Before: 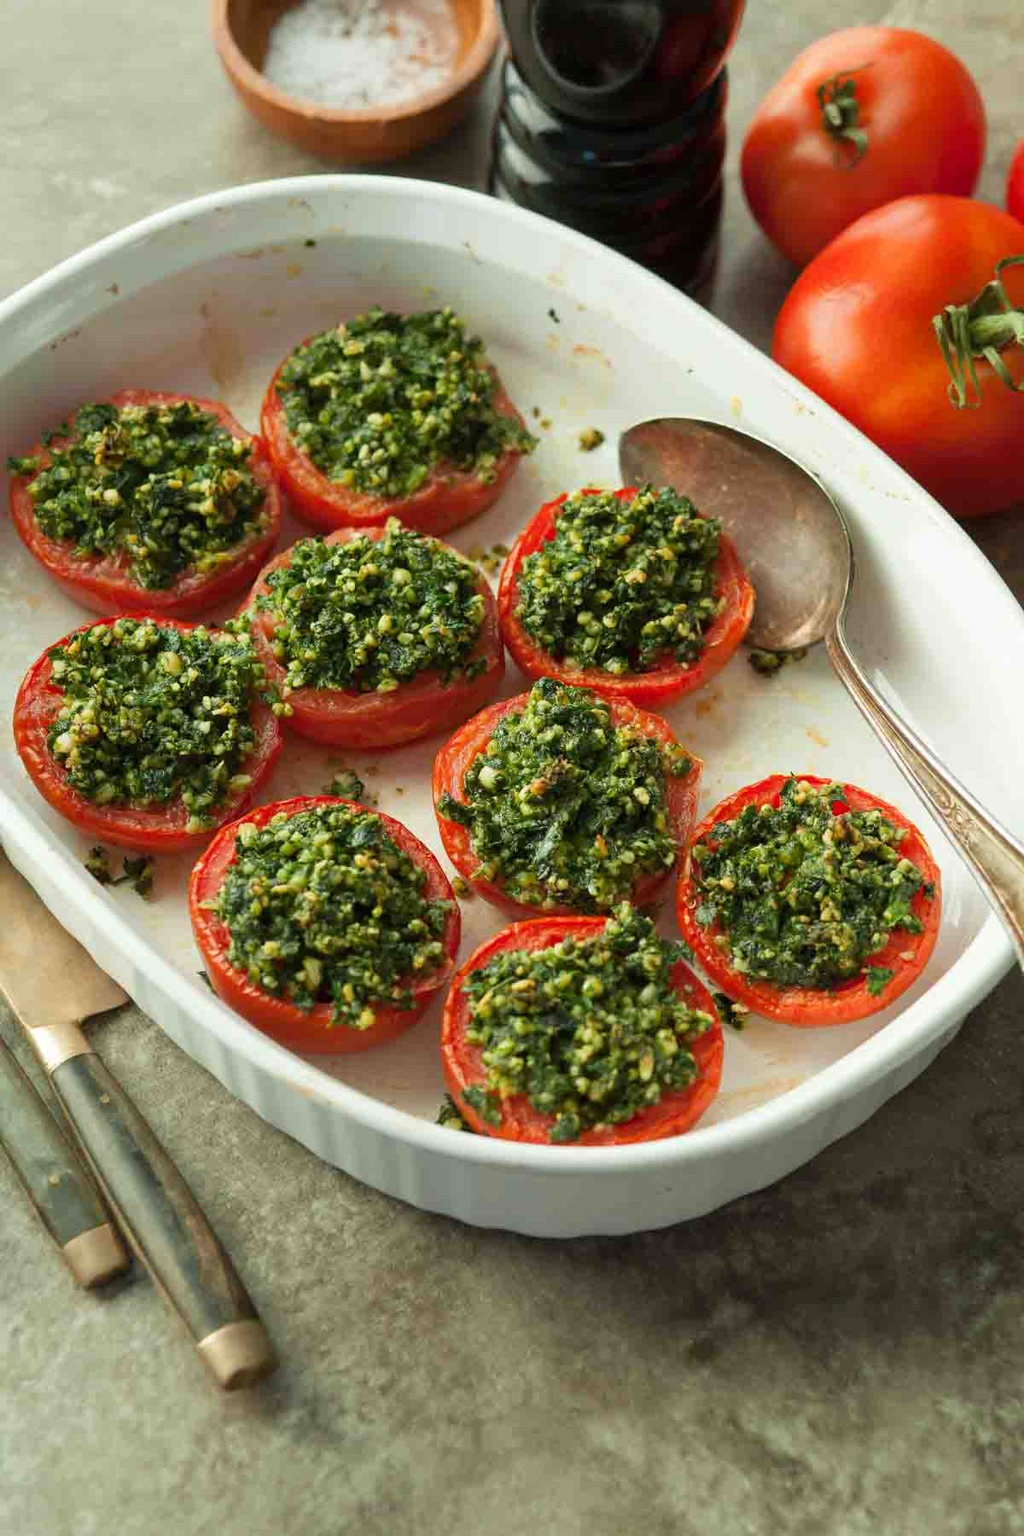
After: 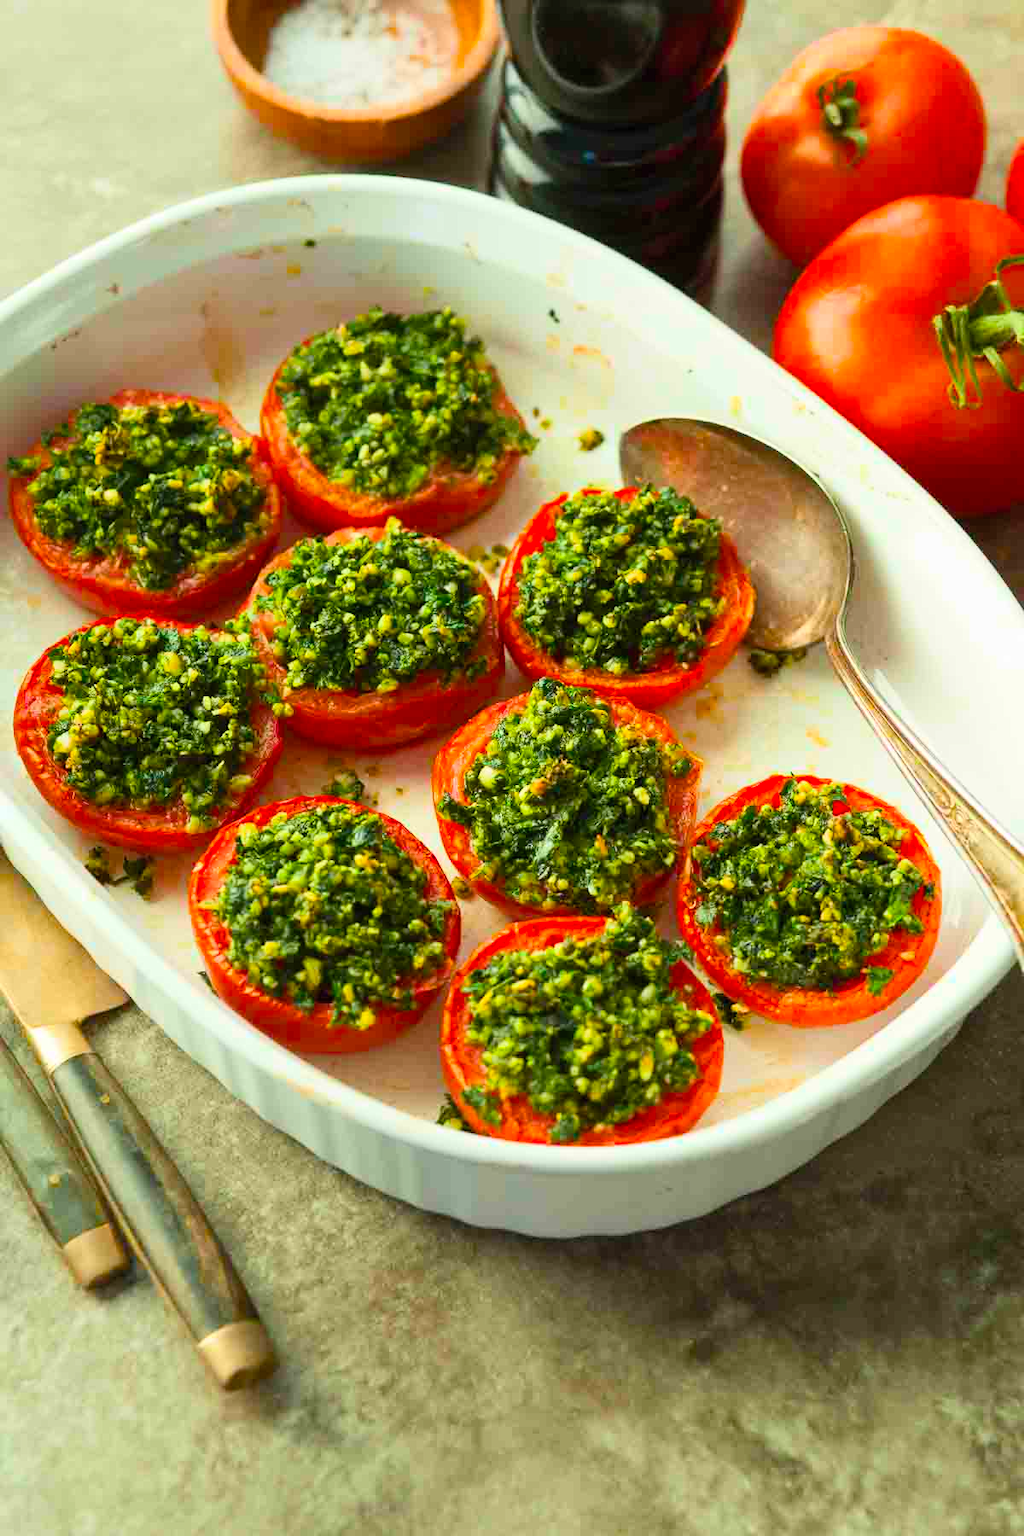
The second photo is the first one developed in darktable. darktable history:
contrast brightness saturation: contrast 0.2, brightness 0.16, saturation 0.22
color balance rgb: perceptual saturation grading › global saturation 30%, global vibrance 20%
